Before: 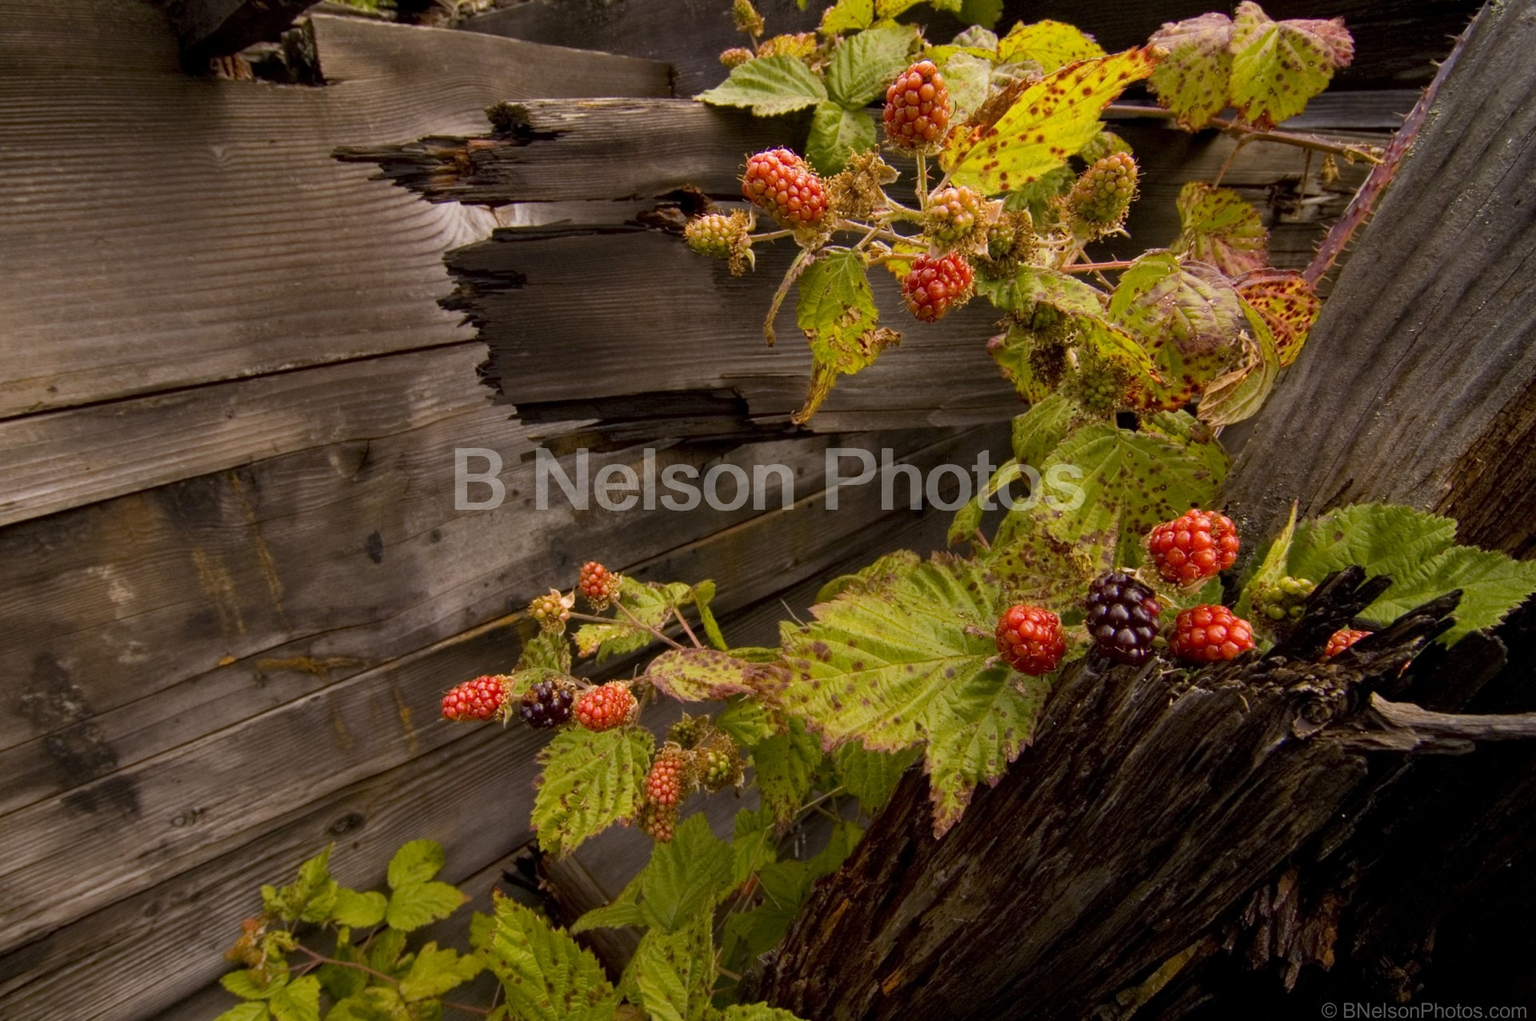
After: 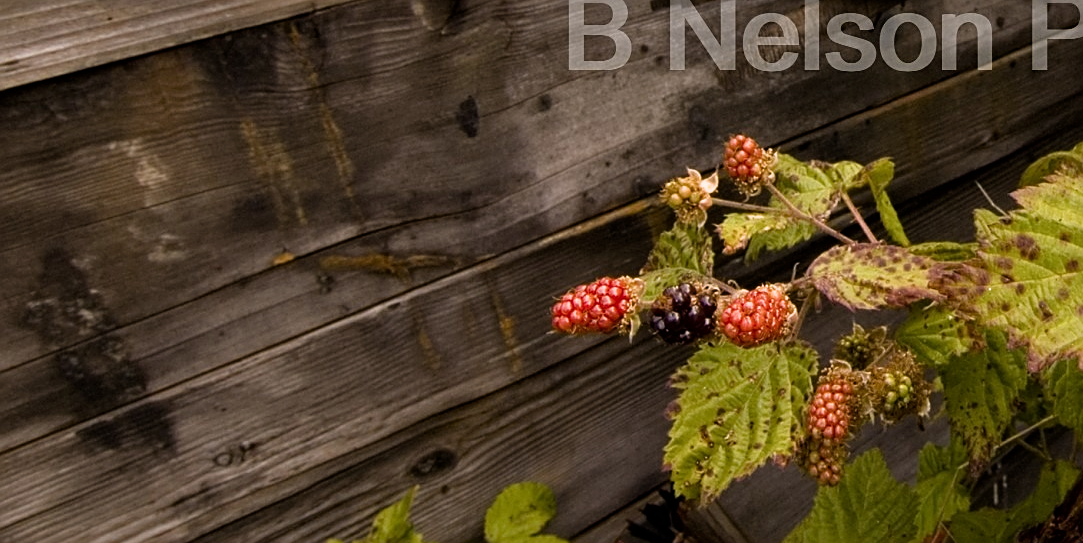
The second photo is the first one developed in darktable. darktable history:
crop: top 44.483%, right 43.593%, bottom 12.892%
filmic rgb: white relative exposure 2.45 EV, hardness 6.33
sharpen: on, module defaults
